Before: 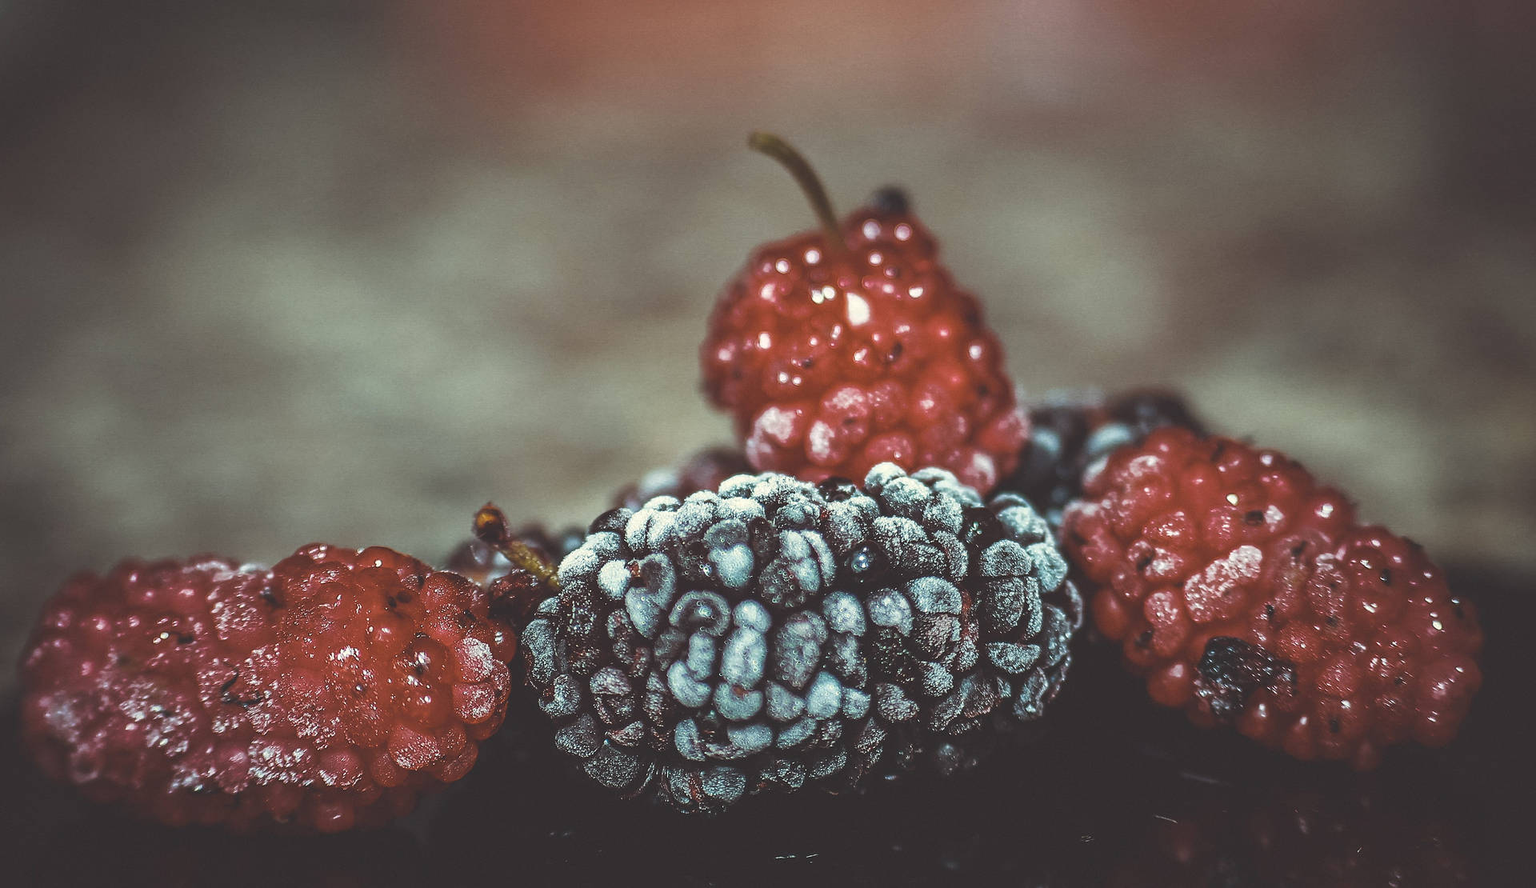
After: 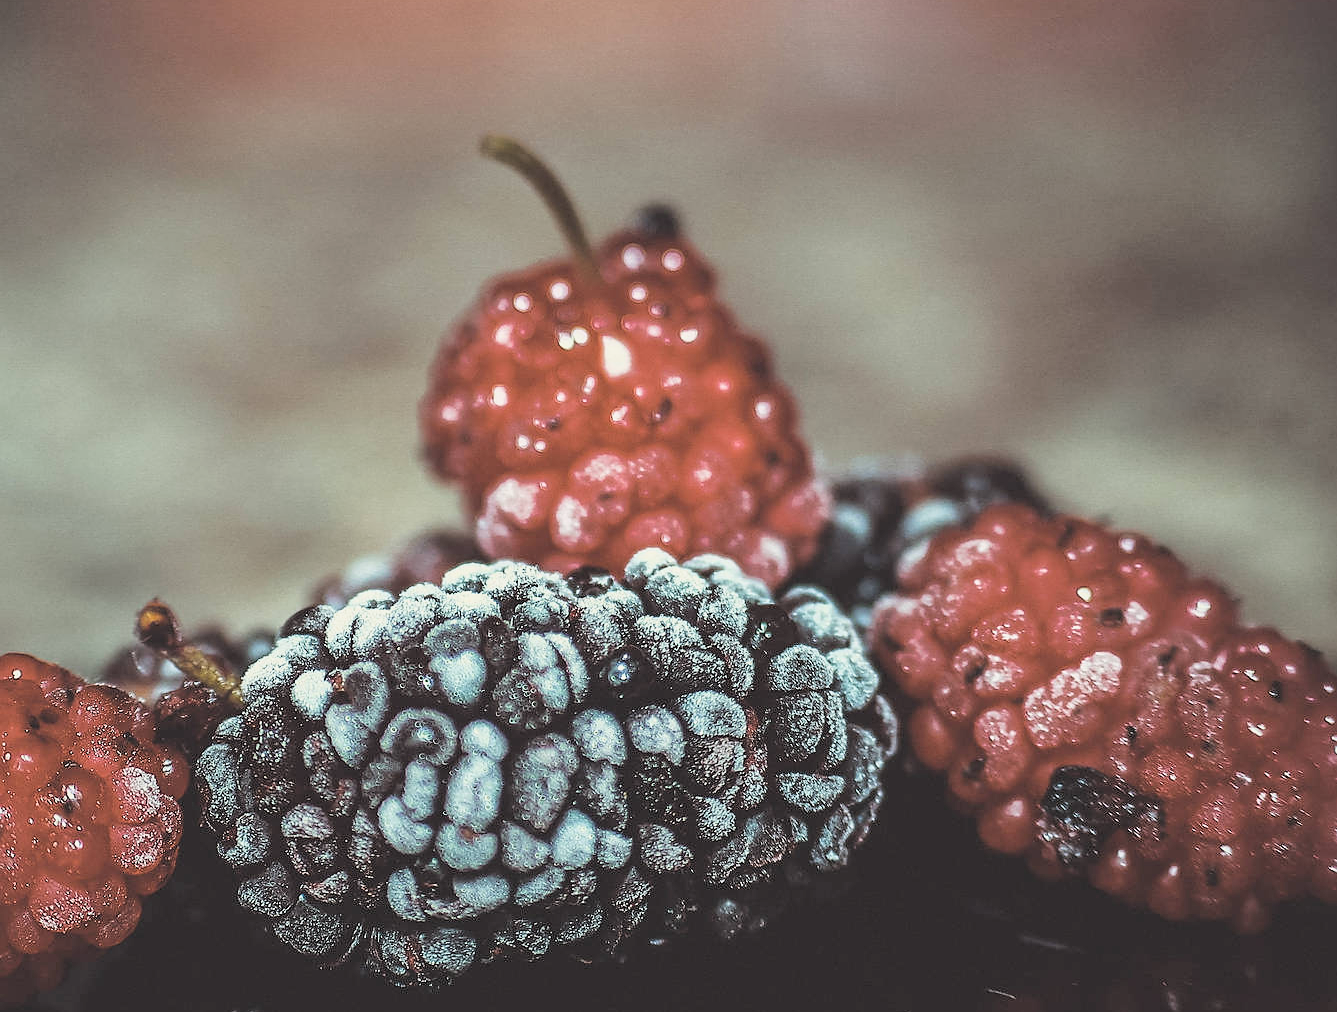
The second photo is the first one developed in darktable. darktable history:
tone curve: curves: ch0 [(0, 0) (0.003, 0.022) (0.011, 0.025) (0.025, 0.032) (0.044, 0.055) (0.069, 0.089) (0.1, 0.133) (0.136, 0.18) (0.177, 0.231) (0.224, 0.291) (0.277, 0.35) (0.335, 0.42) (0.399, 0.496) (0.468, 0.561) (0.543, 0.632) (0.623, 0.706) (0.709, 0.783) (0.801, 0.865) (0.898, 0.947) (1, 1)], color space Lab, independent channels, preserve colors none
crop and rotate: left 23.771%, top 2.71%, right 6.58%, bottom 6.064%
sharpen: radius 0.98, amount 0.614
filmic rgb: middle gray luminance 9.12%, black relative exposure -10.67 EV, white relative exposure 3.43 EV, target black luminance 0%, hardness 5.97, latitude 59.66%, contrast 1.089, highlights saturation mix 6.49%, shadows ↔ highlights balance 29.17%, contrast in shadows safe
